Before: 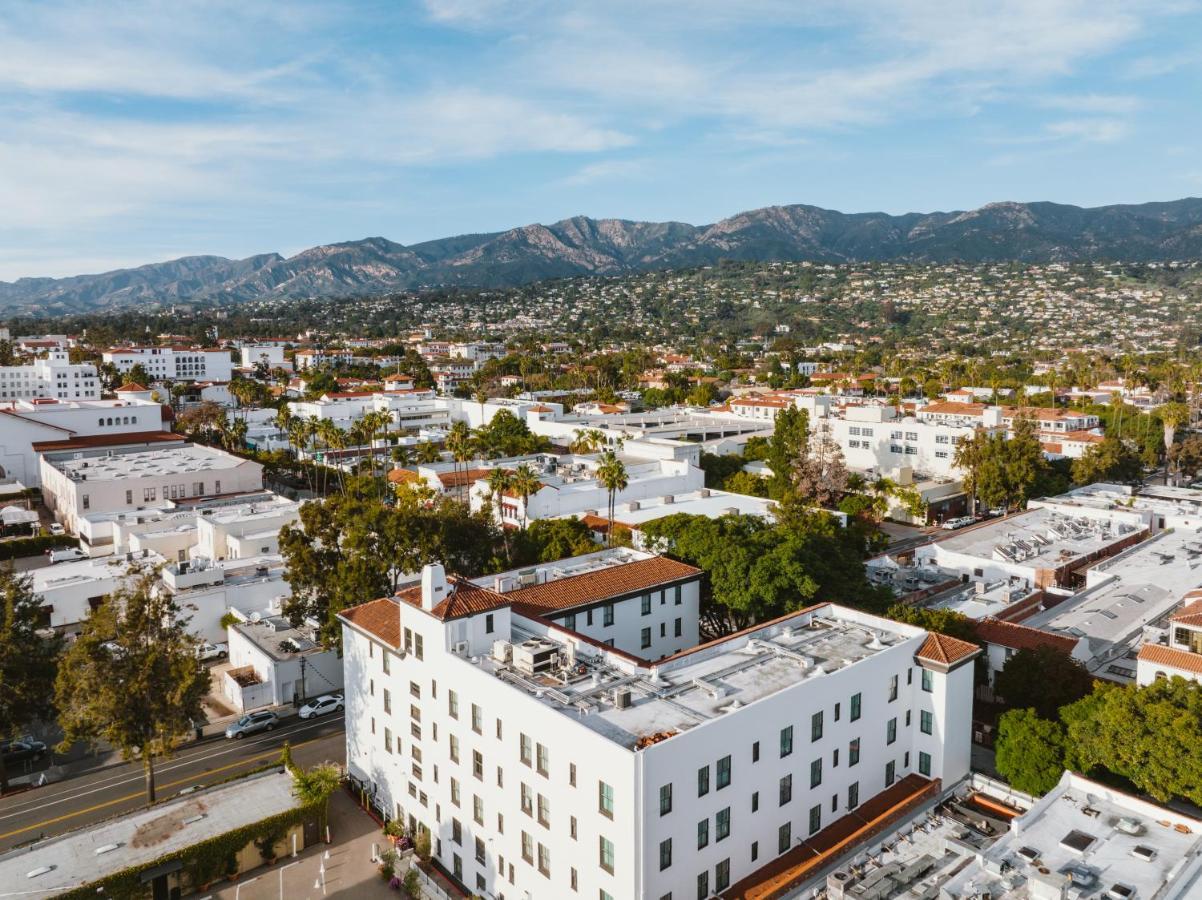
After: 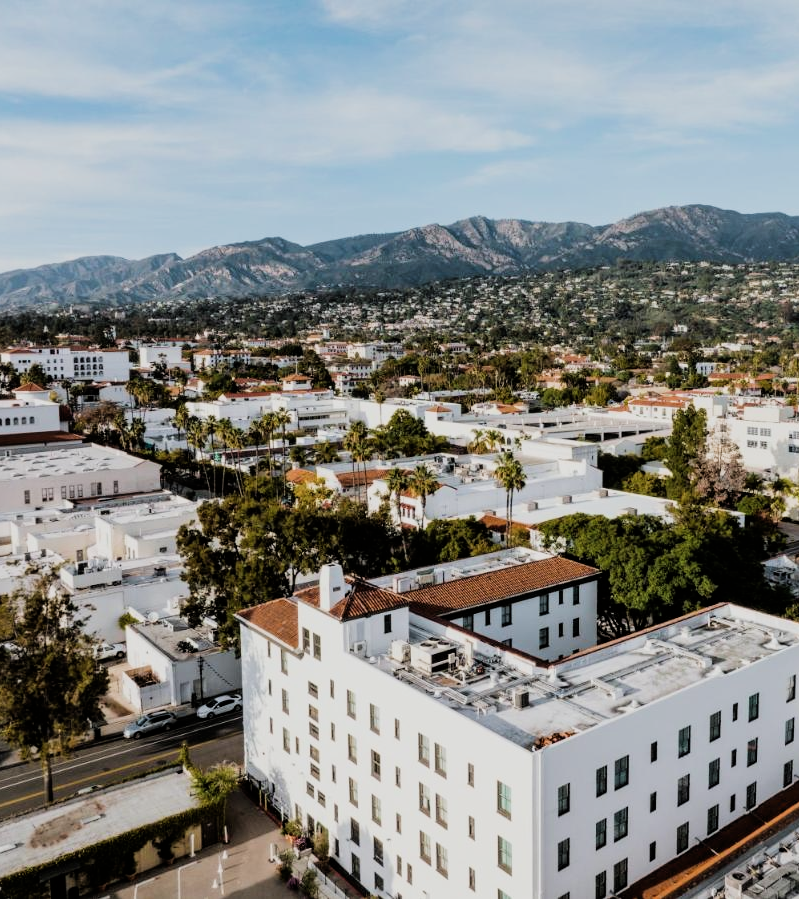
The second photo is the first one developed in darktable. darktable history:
exposure: compensate highlight preservation false
filmic rgb: black relative exposure -5 EV, white relative exposure 3.95 EV, hardness 2.89, contrast 1.298, highlights saturation mix -29.74%
contrast brightness saturation: saturation -0.068
crop and rotate: left 8.532%, right 24.953%
